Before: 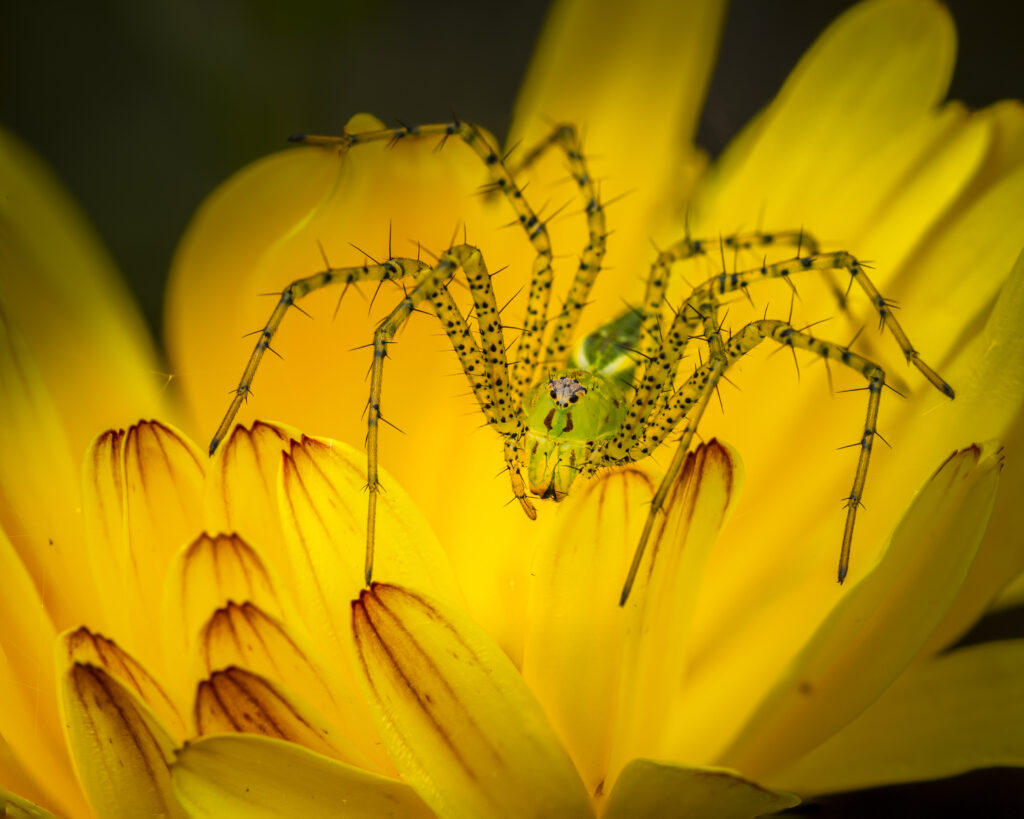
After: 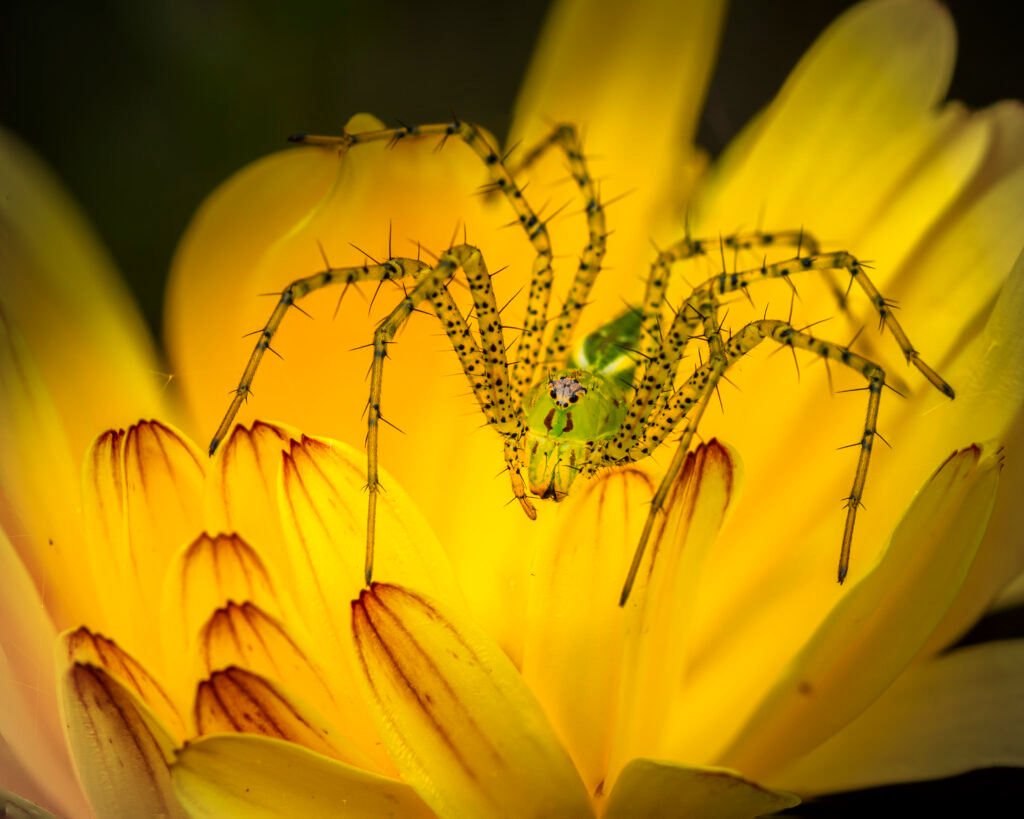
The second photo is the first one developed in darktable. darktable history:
local contrast: mode bilateral grid, contrast 20, coarseness 50, detail 120%, midtone range 0.2
vignetting: fall-off start 91.19%
